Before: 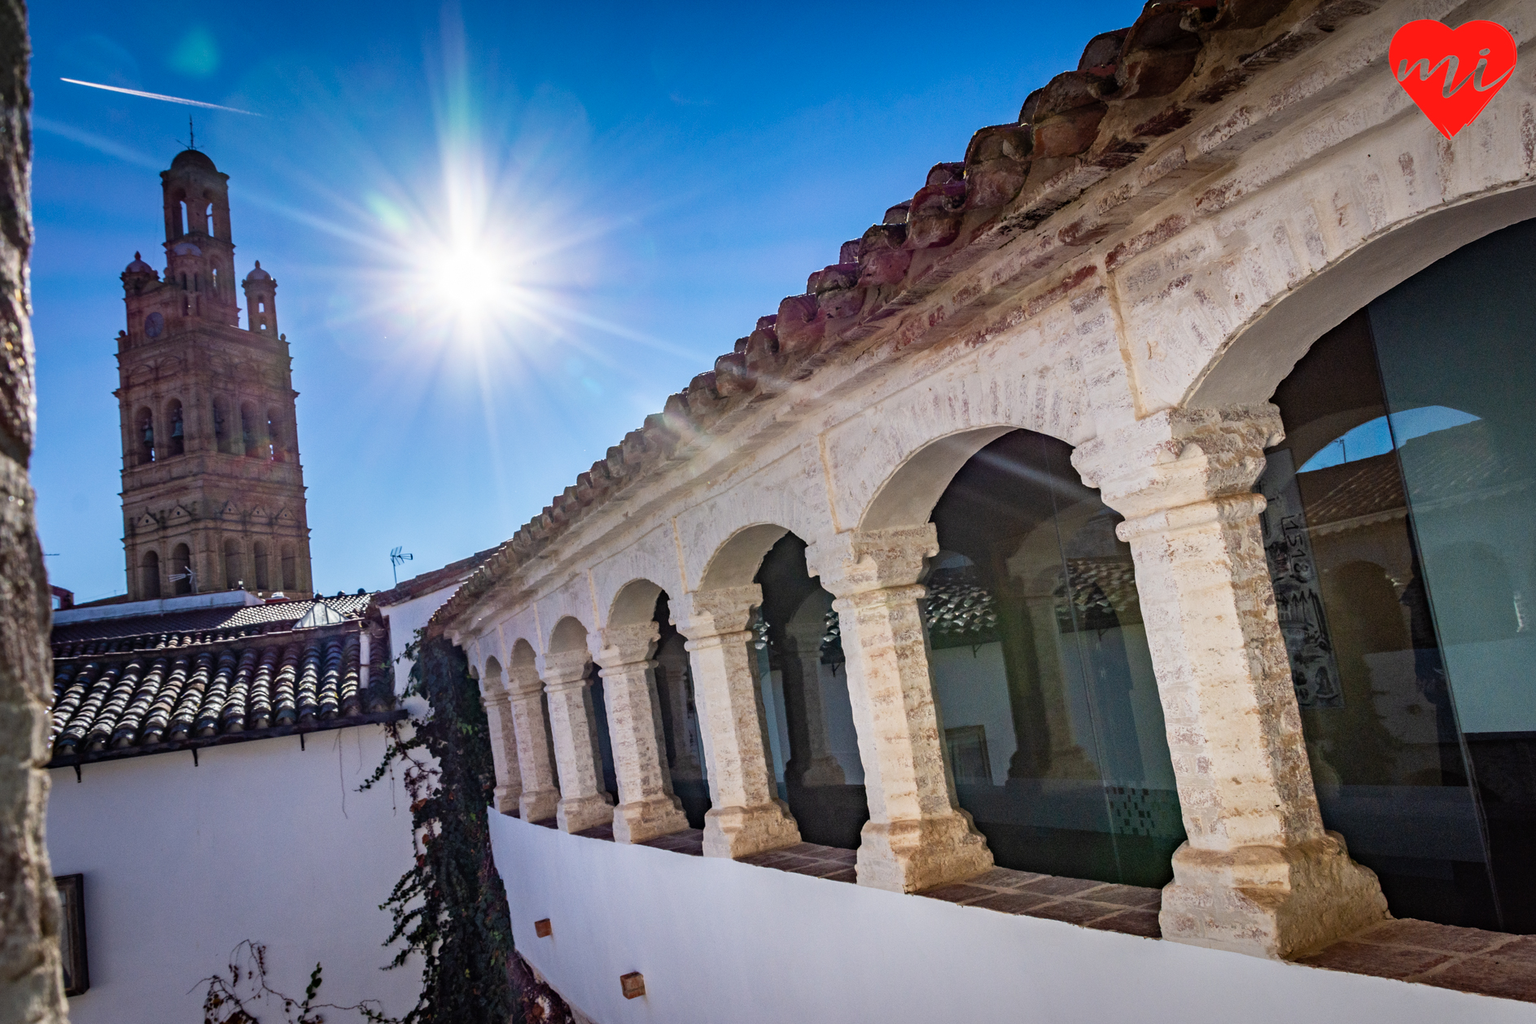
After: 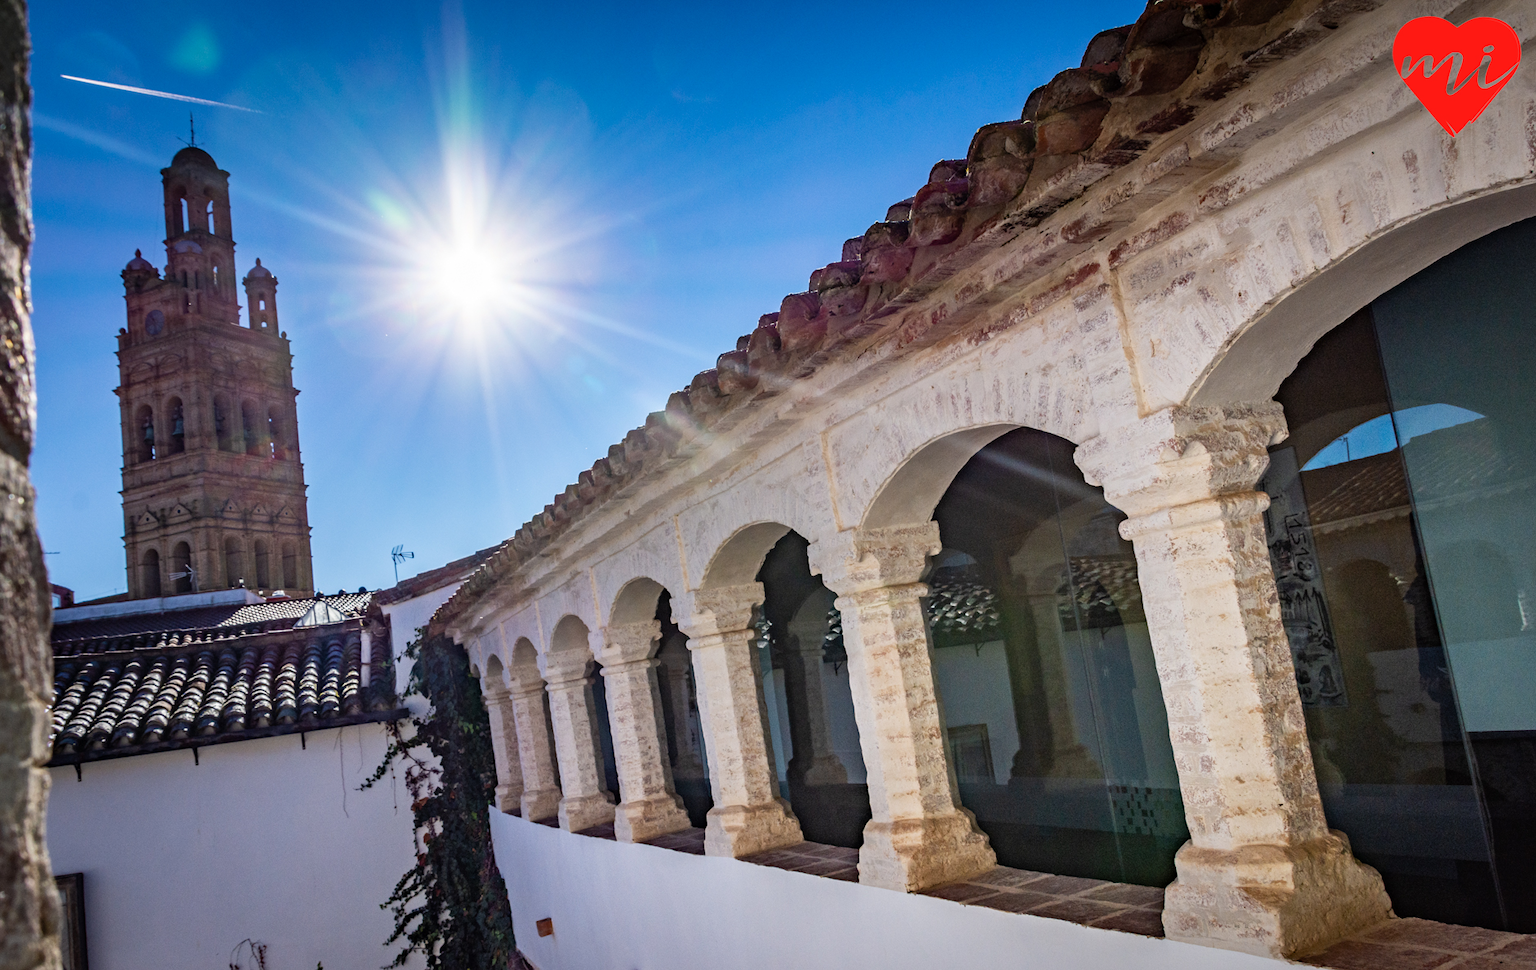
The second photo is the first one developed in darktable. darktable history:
crop: top 0.37%, right 0.262%, bottom 5.075%
exposure: exposure -0.004 EV, compensate highlight preservation false
